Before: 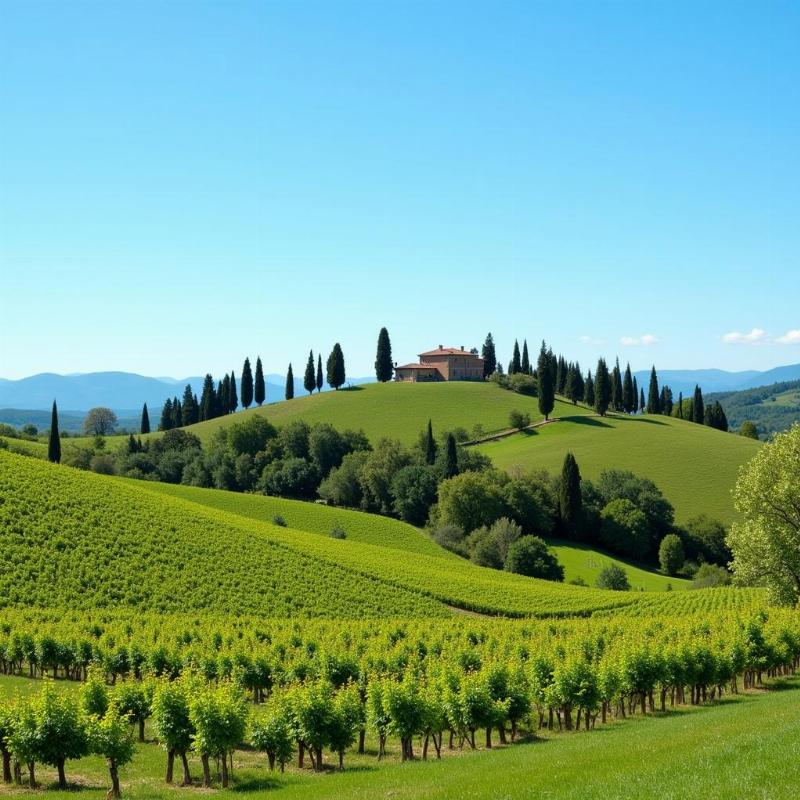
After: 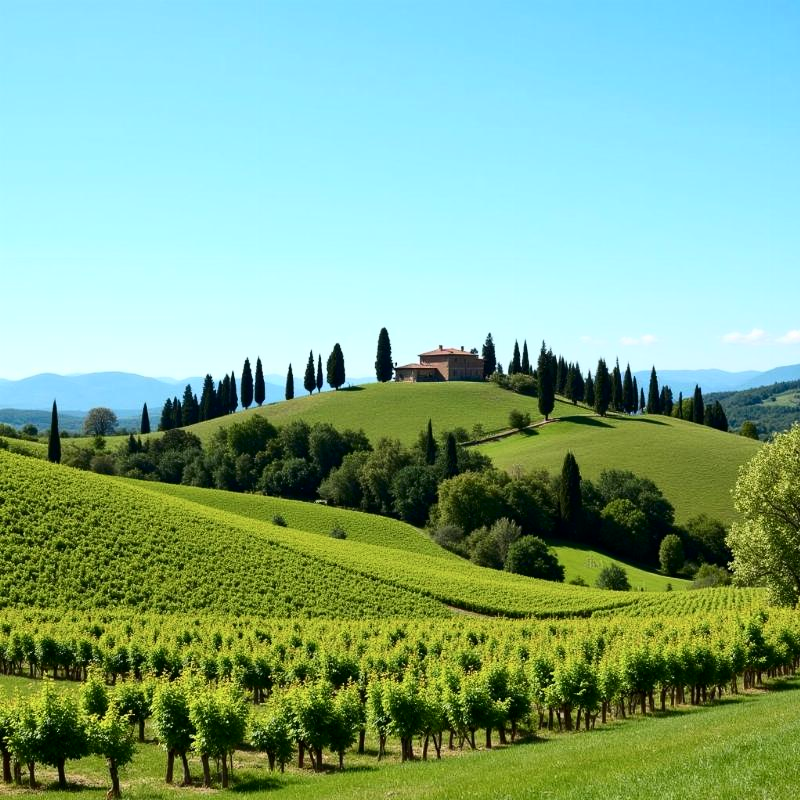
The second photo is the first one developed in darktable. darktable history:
contrast brightness saturation: contrast 0.274
